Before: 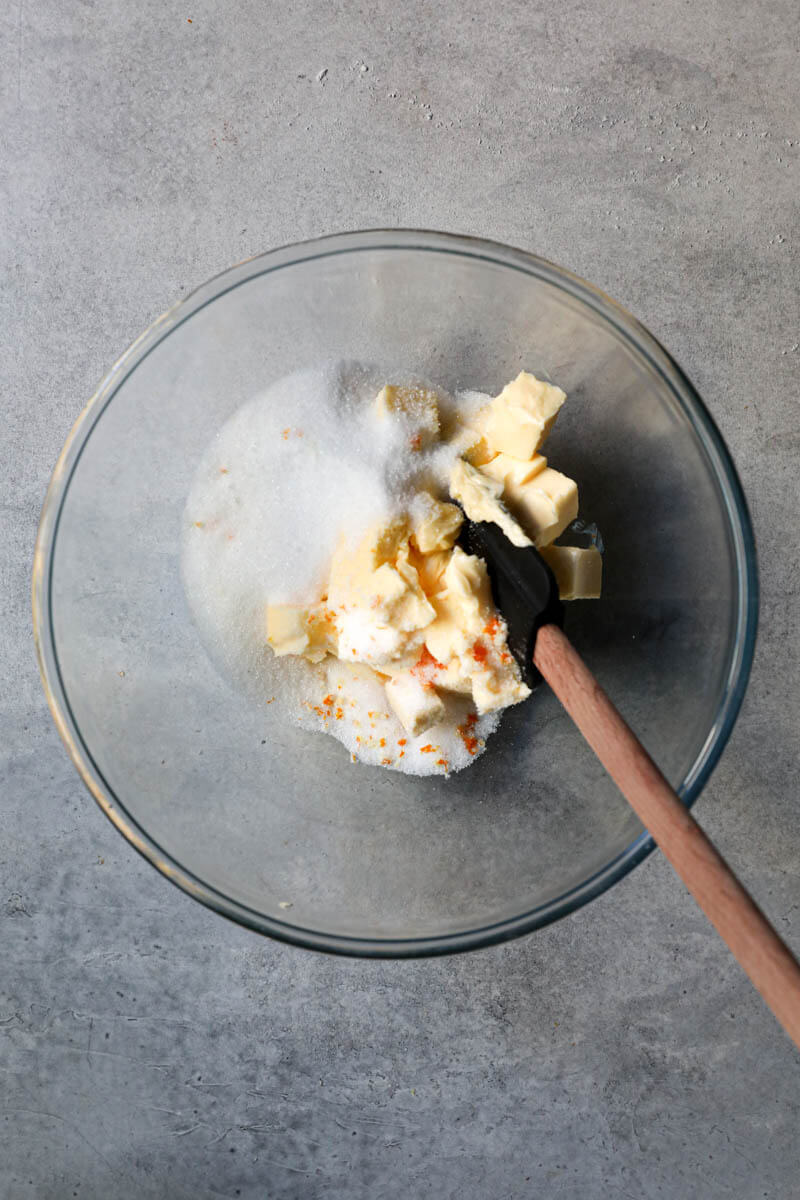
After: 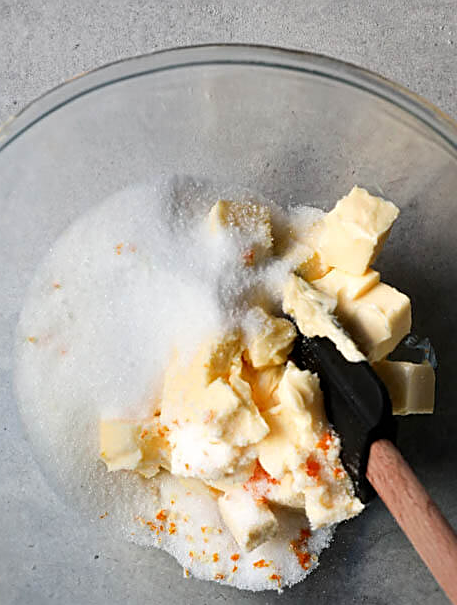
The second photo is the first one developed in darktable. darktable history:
sharpen: on, module defaults
crop: left 20.932%, top 15.471%, right 21.848%, bottom 34.081%
